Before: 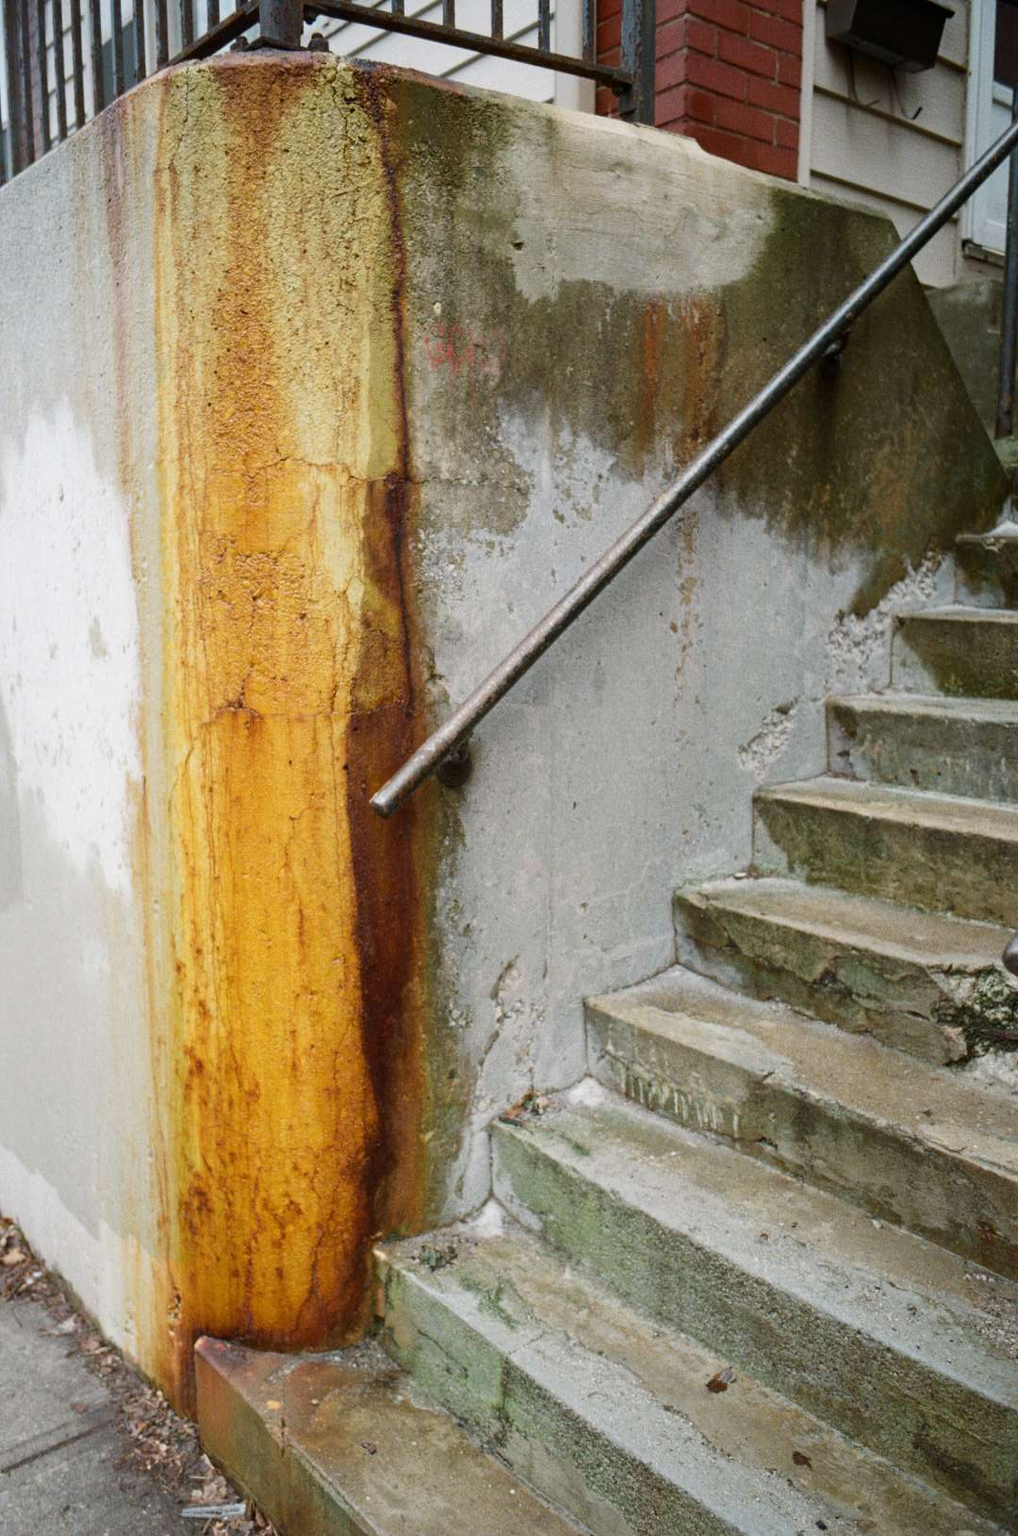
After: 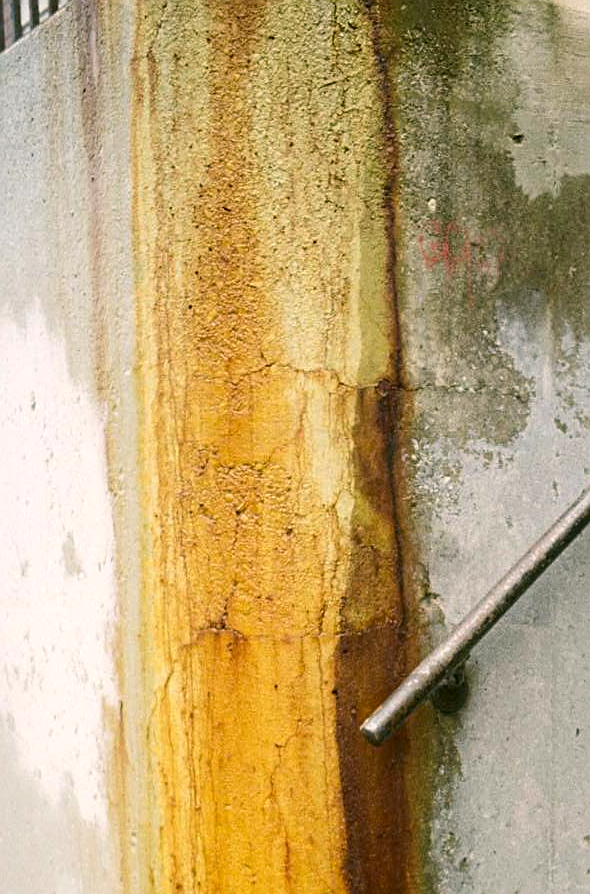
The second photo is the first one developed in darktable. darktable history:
sharpen: on, module defaults
exposure: exposure 0.197 EV, compensate highlight preservation false
crop and rotate: left 3.047%, top 7.509%, right 42.236%, bottom 37.598%
color correction: highlights a* 4.02, highlights b* 4.98, shadows a* -7.55, shadows b* 4.98
